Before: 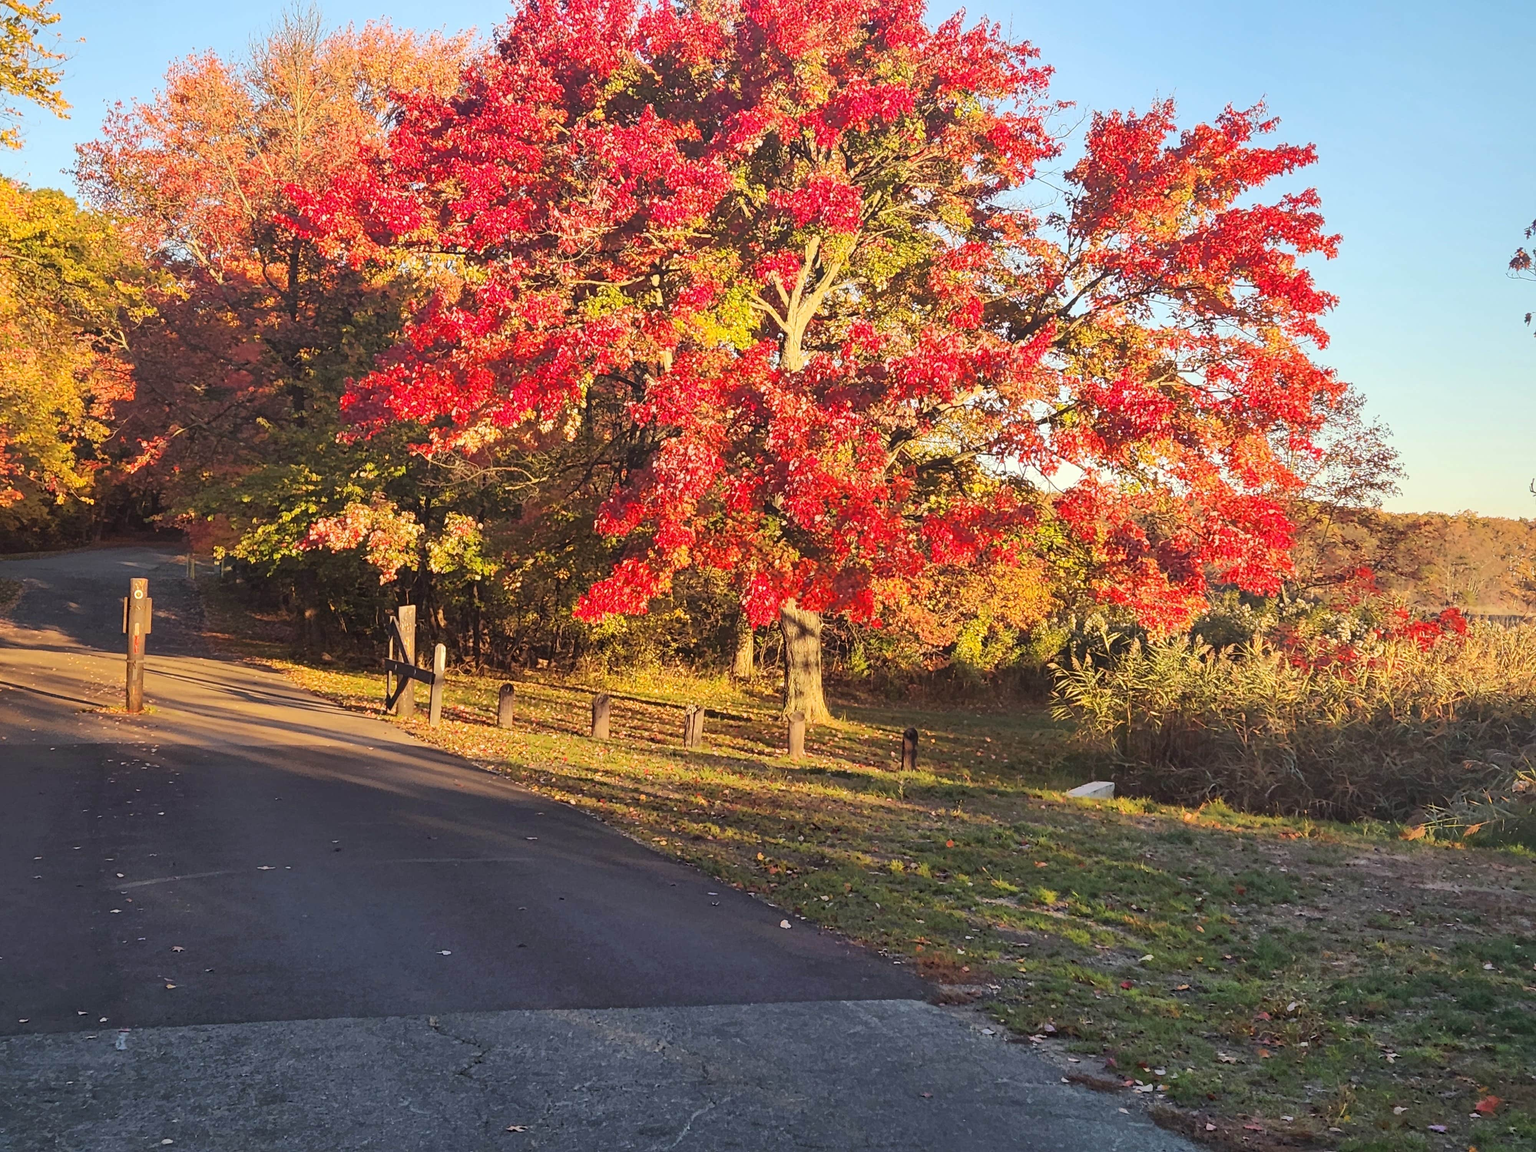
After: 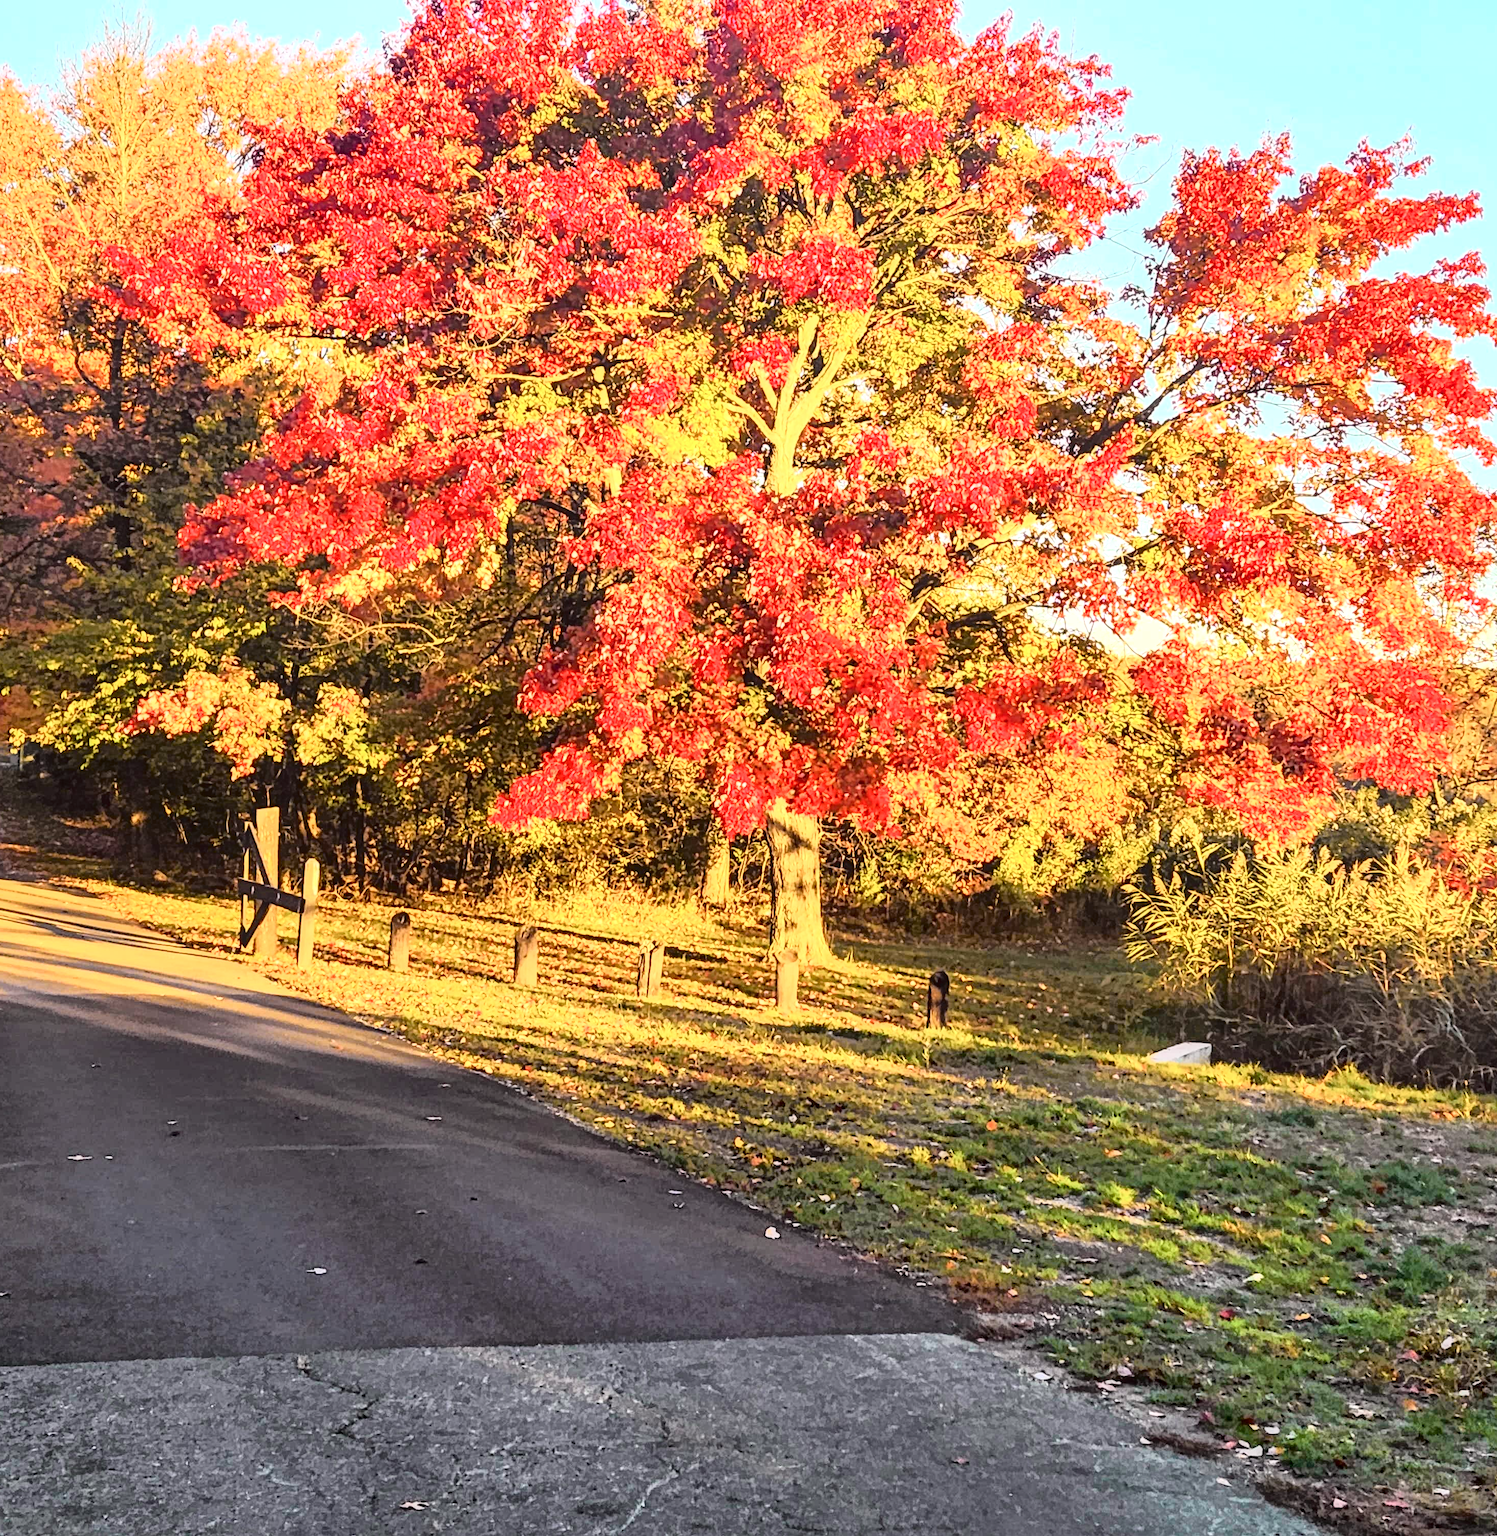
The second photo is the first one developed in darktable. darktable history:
crop: left 13.47%, right 13.432%
levels: mode automatic
tone curve: curves: ch0 [(0, 0.022) (0.177, 0.086) (0.392, 0.438) (0.704, 0.844) (0.858, 0.938) (1, 0.981)]; ch1 [(0, 0) (0.402, 0.36) (0.476, 0.456) (0.498, 0.501) (0.518, 0.521) (0.58, 0.598) (0.619, 0.65) (0.692, 0.737) (1, 1)]; ch2 [(0, 0) (0.415, 0.438) (0.483, 0.499) (0.503, 0.507) (0.526, 0.537) (0.563, 0.624) (0.626, 0.714) (0.699, 0.753) (0.997, 0.858)], color space Lab, independent channels, preserve colors none
exposure: black level correction 0, exposure 0.499 EV, compensate highlight preservation false
contrast brightness saturation: saturation -0.062
local contrast: on, module defaults
